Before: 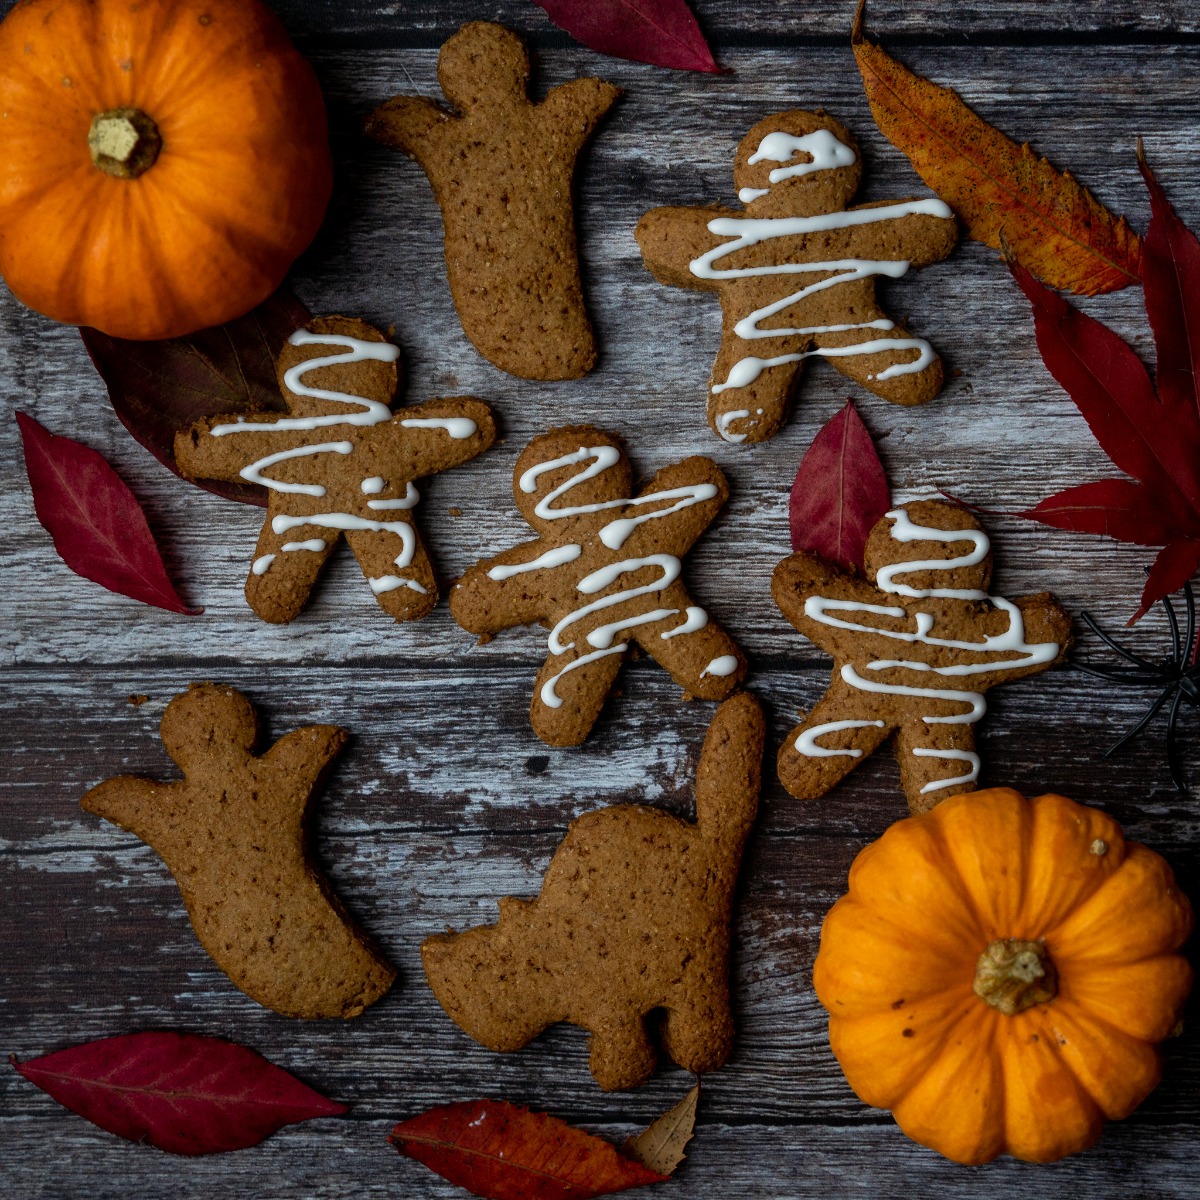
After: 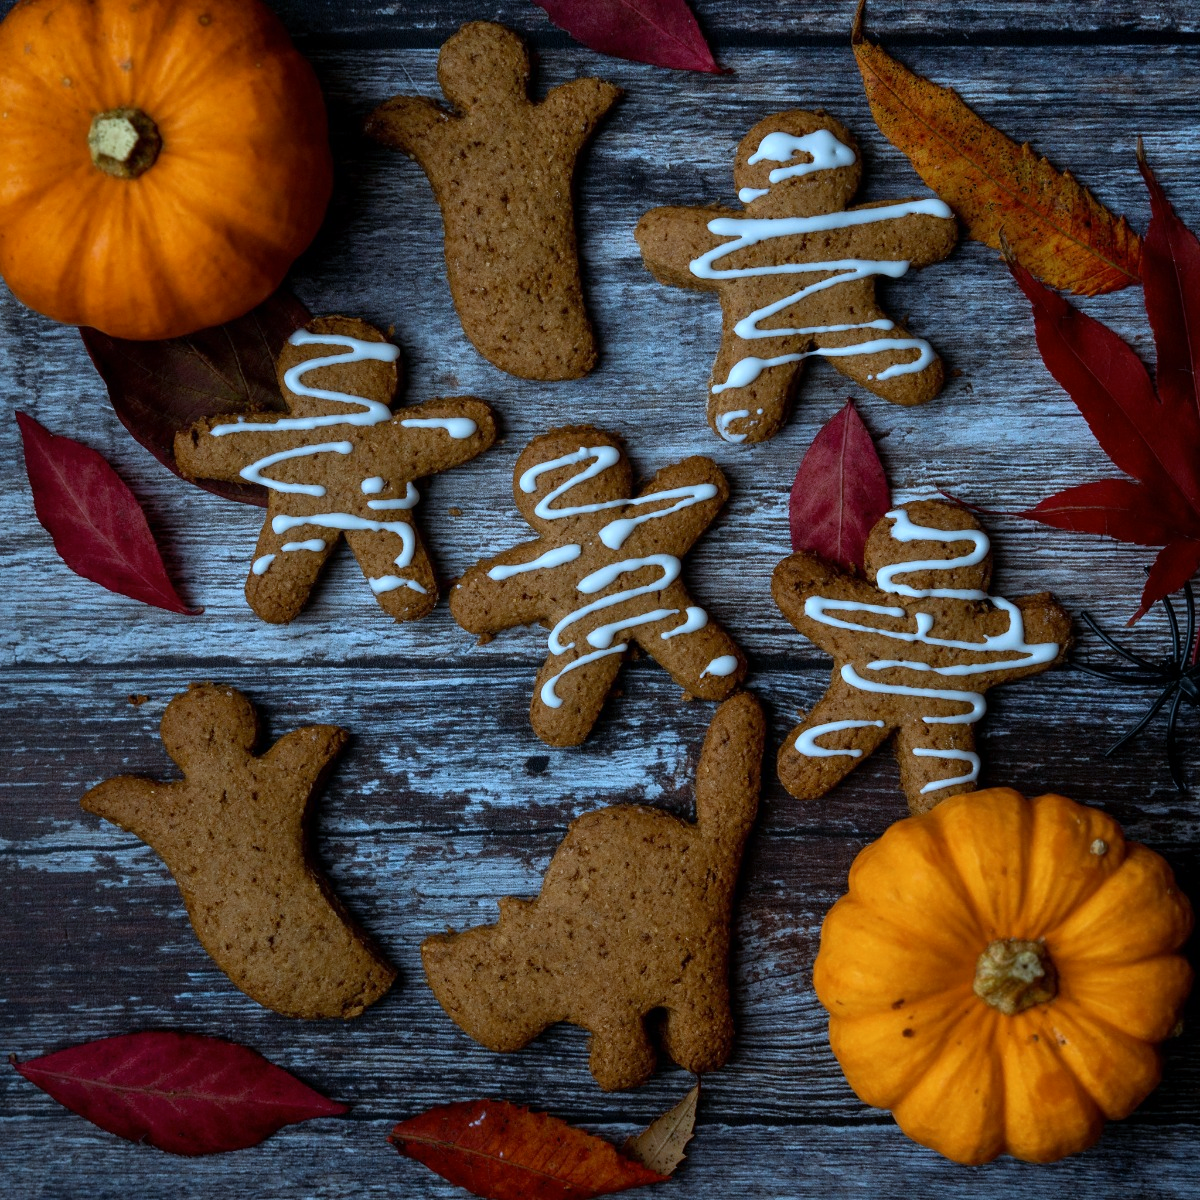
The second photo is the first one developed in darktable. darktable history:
color calibration: output R [1.063, -0.012, -0.003, 0], output G [0, 1.022, 0.021, 0], output B [-0.079, 0.047, 1, 0], illuminant custom, x 0.389, y 0.387, temperature 3838.64 K
white balance: red 0.98, blue 1.034
